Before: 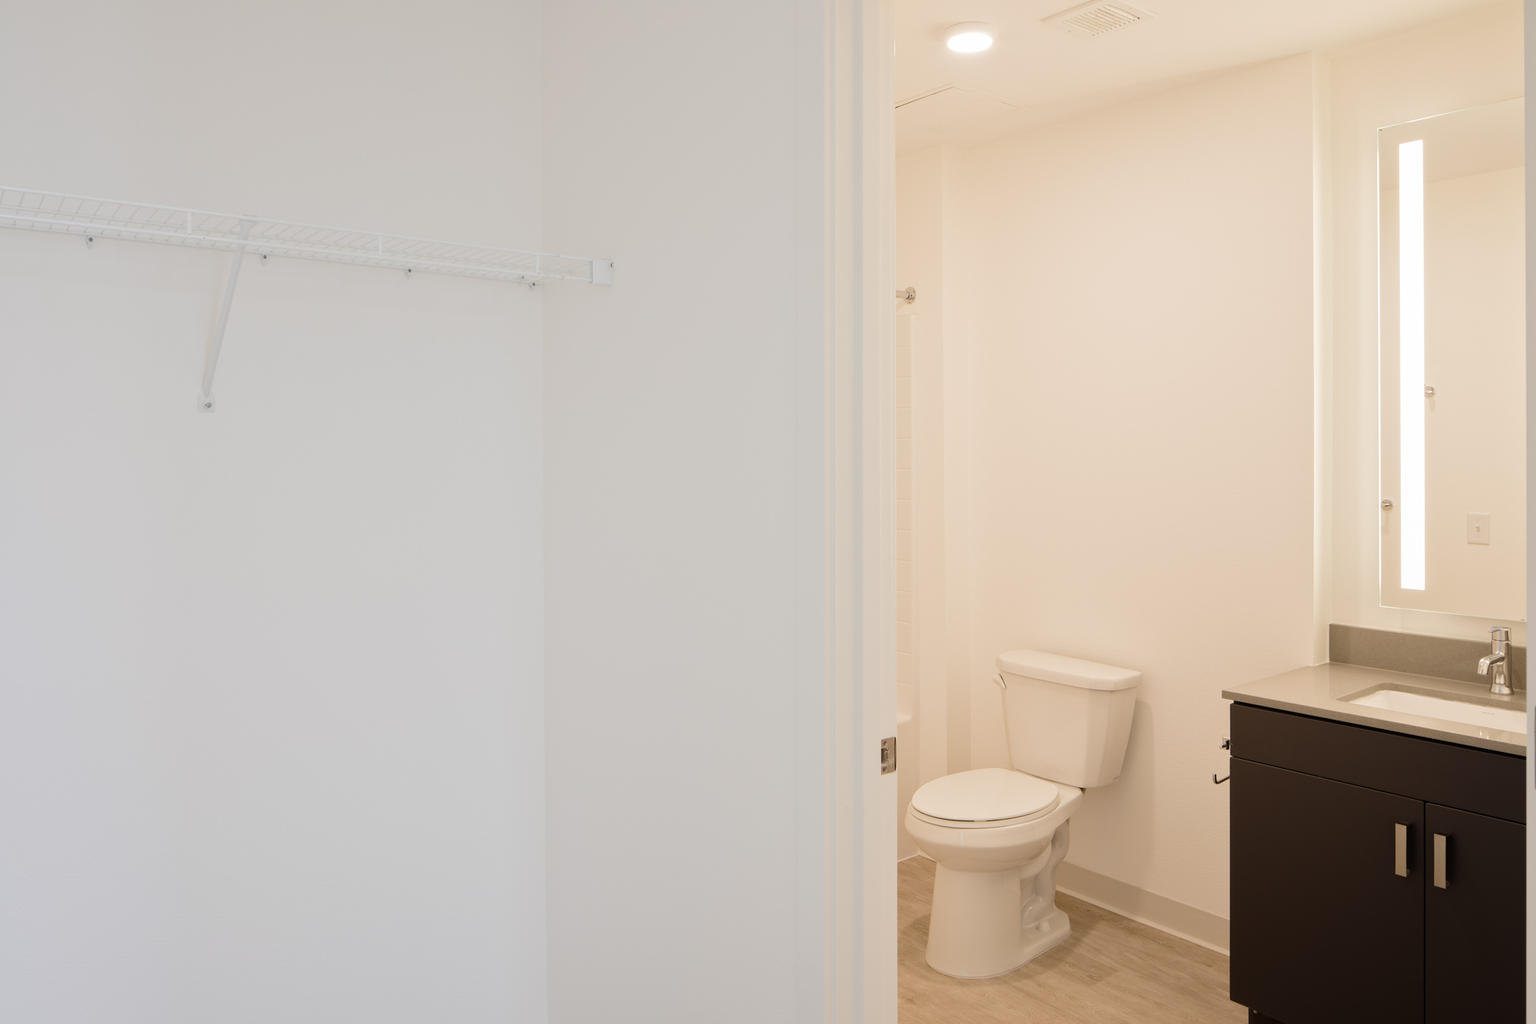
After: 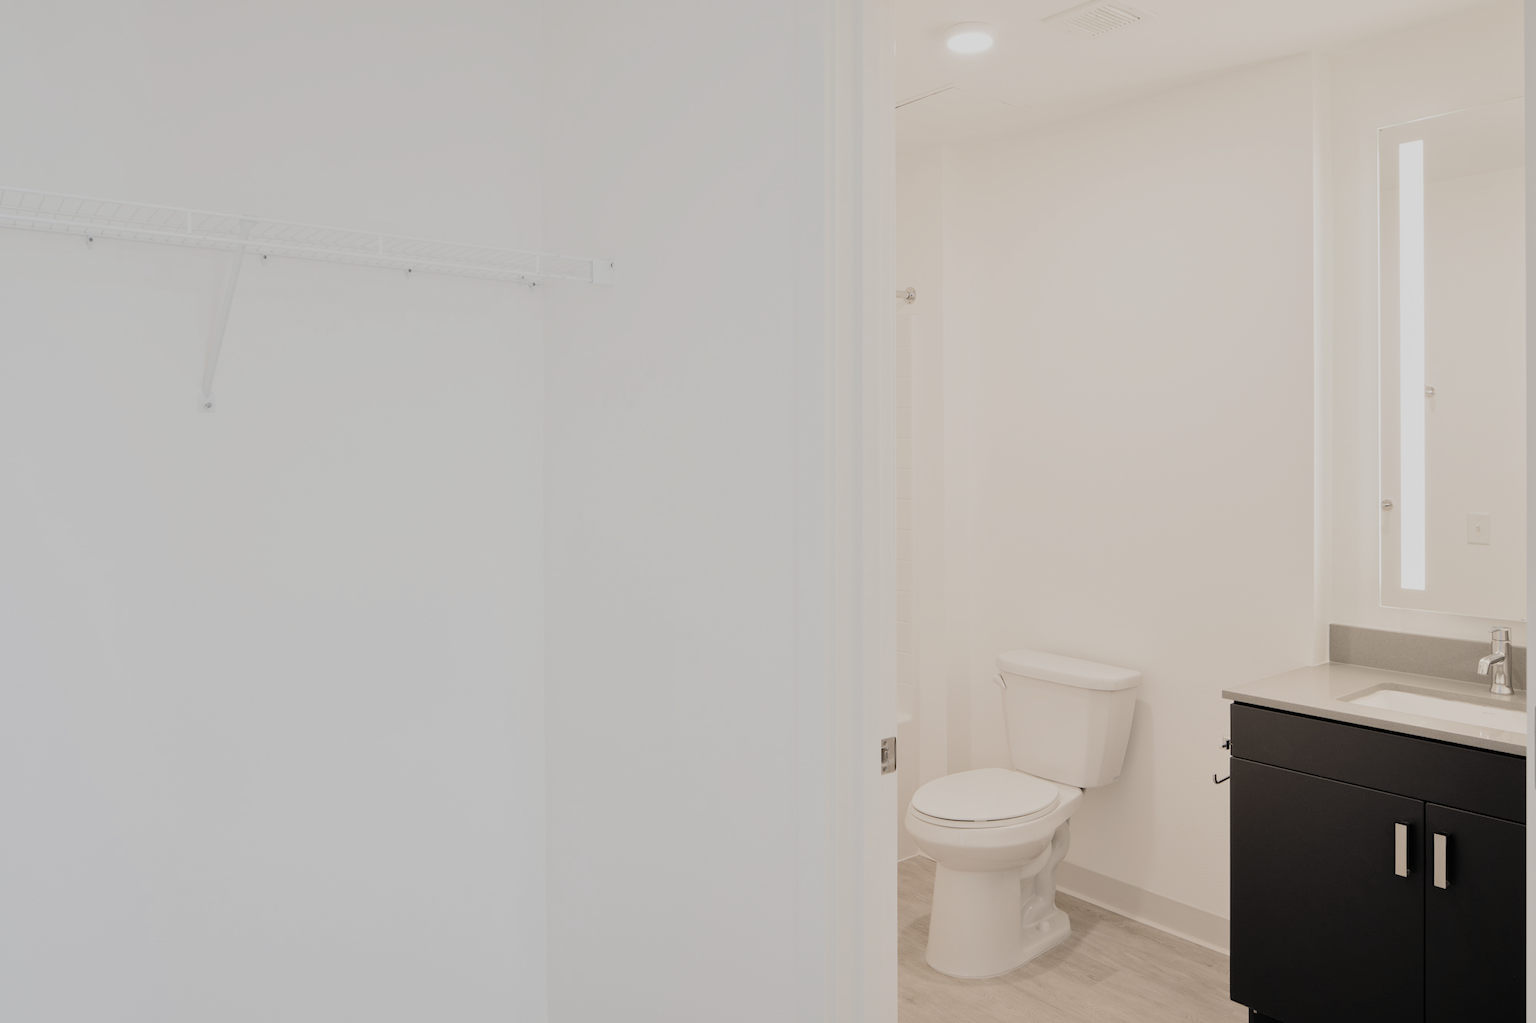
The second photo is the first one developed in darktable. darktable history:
contrast brightness saturation: brightness 0.144
filmic rgb: black relative exposure -7.18 EV, white relative exposure 5.39 EV, threshold 3.05 EV, hardness 3.03, add noise in highlights 0.001, preserve chrominance max RGB, color science v3 (2019), use custom middle-gray values true, contrast in highlights soft, enable highlight reconstruction true
color correction: highlights b* -0.021, saturation 0.523
shadows and highlights: shadows 37.64, highlights -26.91, soften with gaussian
